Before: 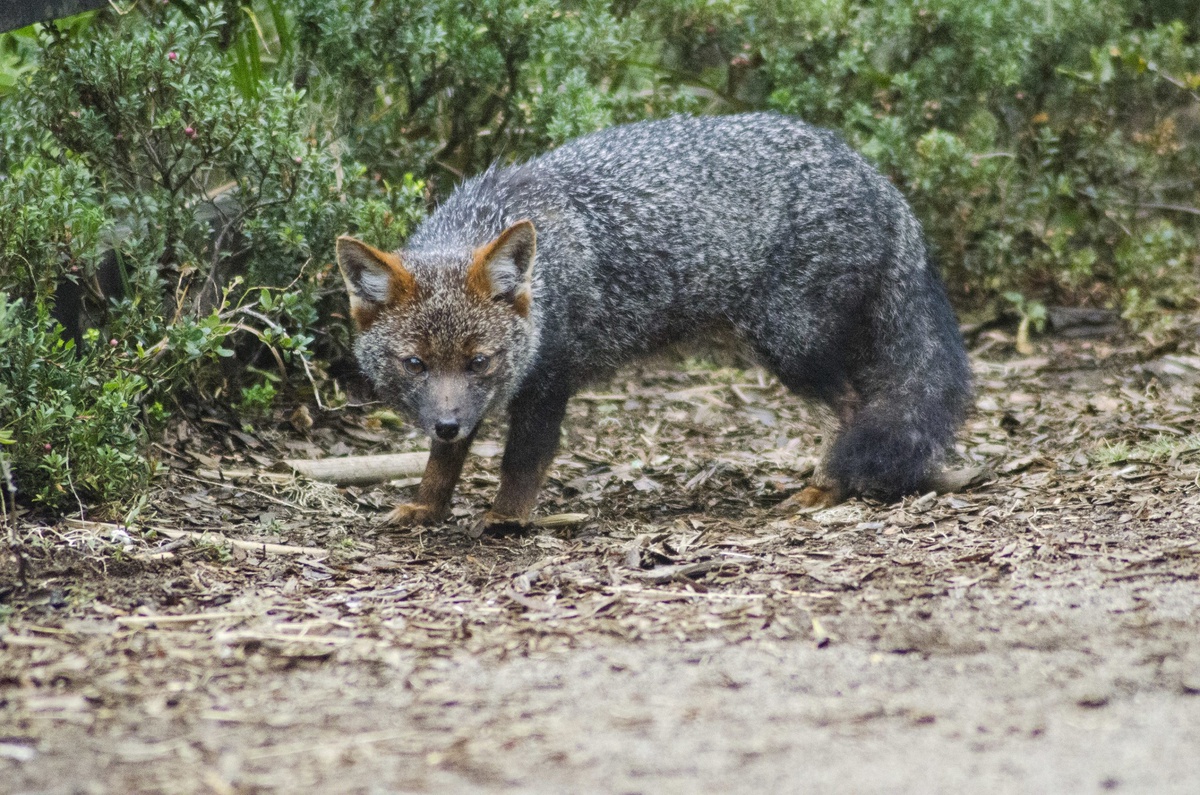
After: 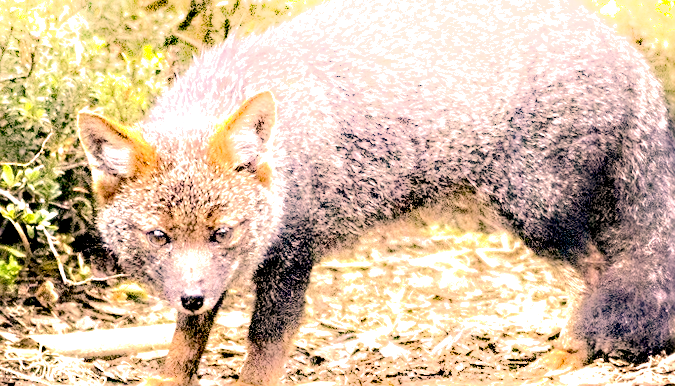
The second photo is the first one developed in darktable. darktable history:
sharpen: on, module defaults
exposure: black level correction 0.016, exposure 1.774 EV, compensate highlight preservation false
color correction: highlights a* 21.16, highlights b* 19.61
crop: left 20.932%, top 15.471%, right 21.848%, bottom 34.081%
white balance: emerald 1
rotate and perspective: rotation -1.42°, crop left 0.016, crop right 0.984, crop top 0.035, crop bottom 0.965
shadows and highlights: shadows -21.3, highlights 100, soften with gaussian
